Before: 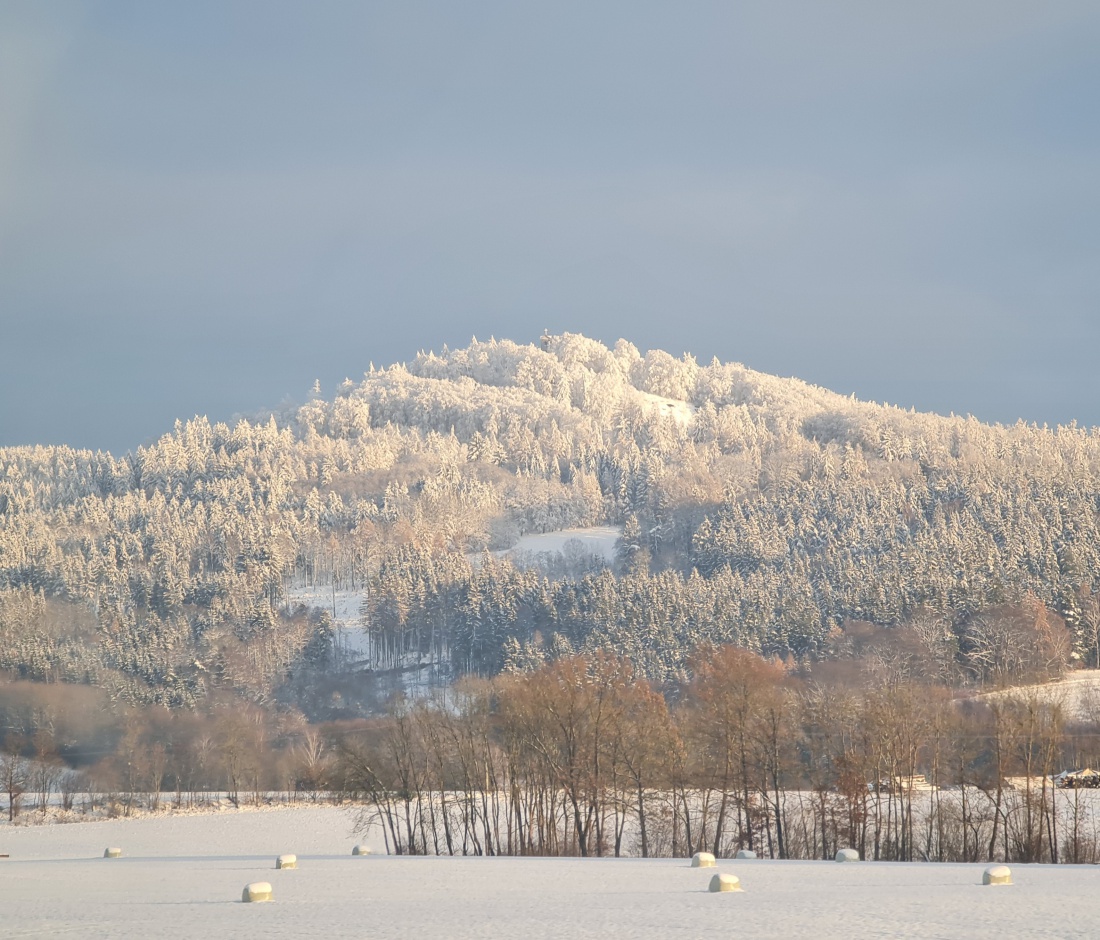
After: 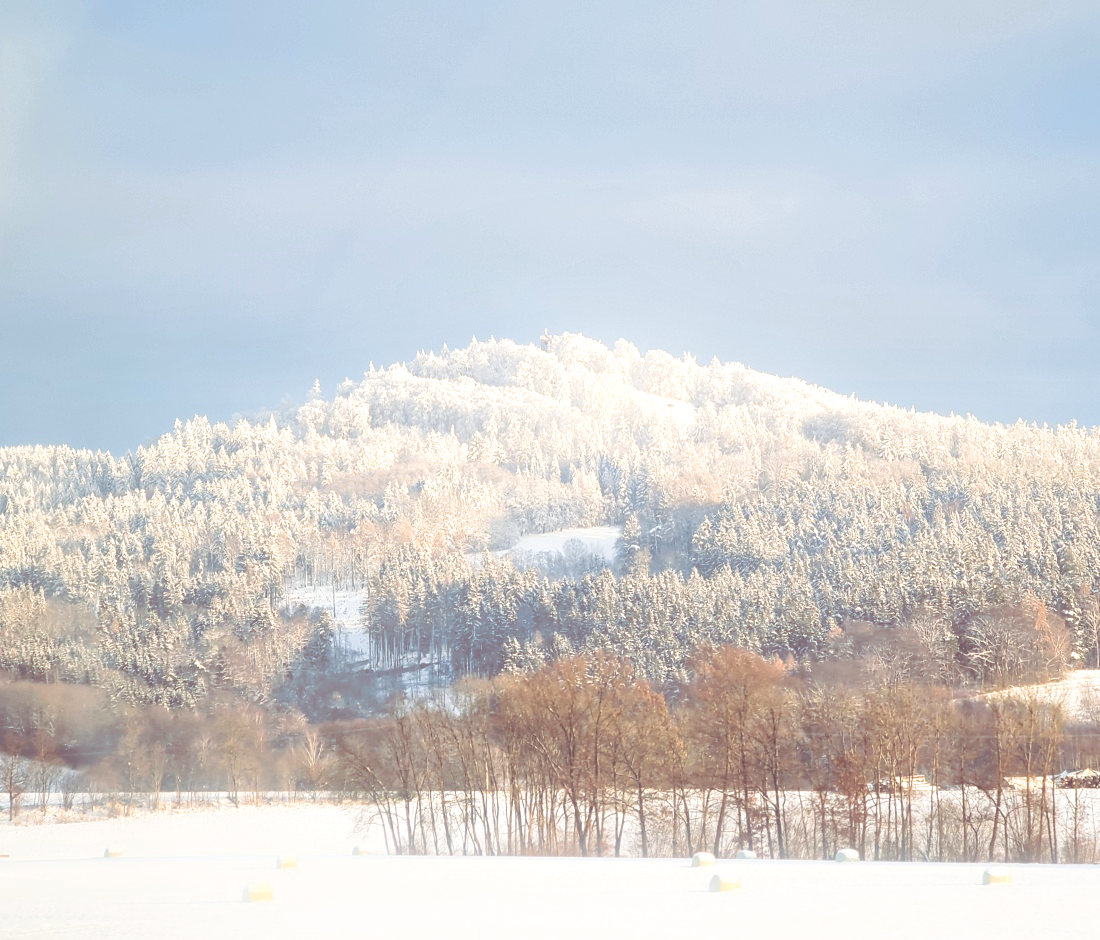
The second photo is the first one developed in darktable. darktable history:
exposure: black level correction 0, exposure 0.7 EV, compensate exposure bias true, compensate highlight preservation false
split-toning: shadows › saturation 0.41, highlights › saturation 0, compress 33.55%
bloom: size 9%, threshold 100%, strength 7%
